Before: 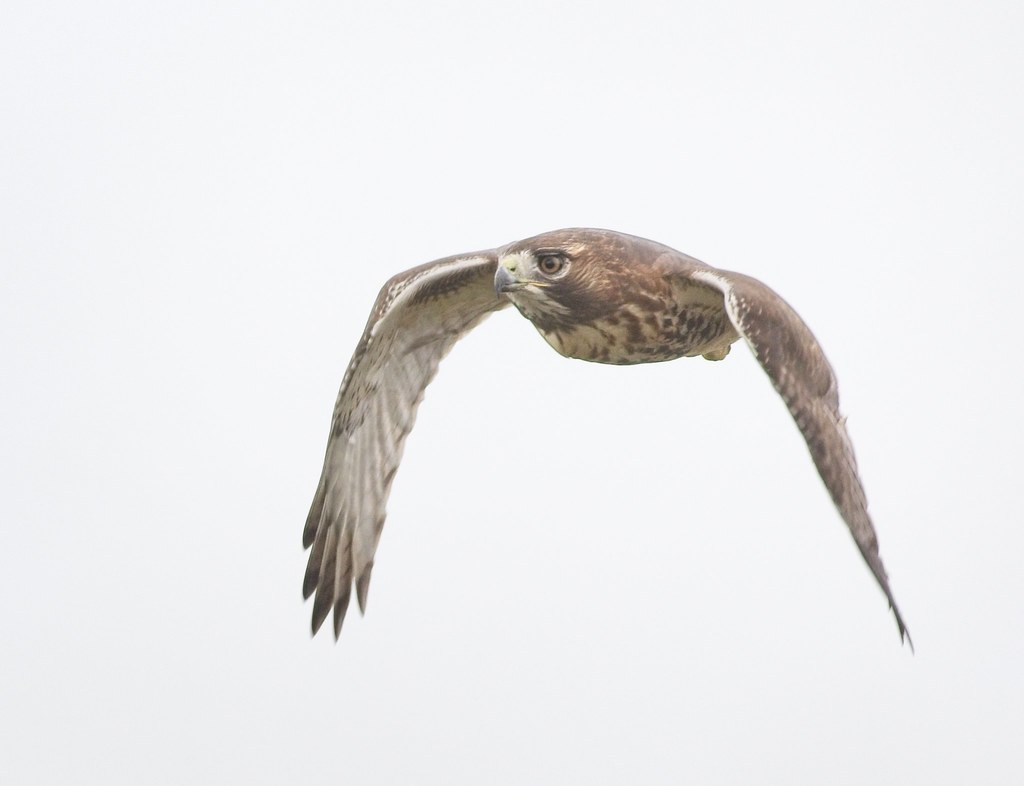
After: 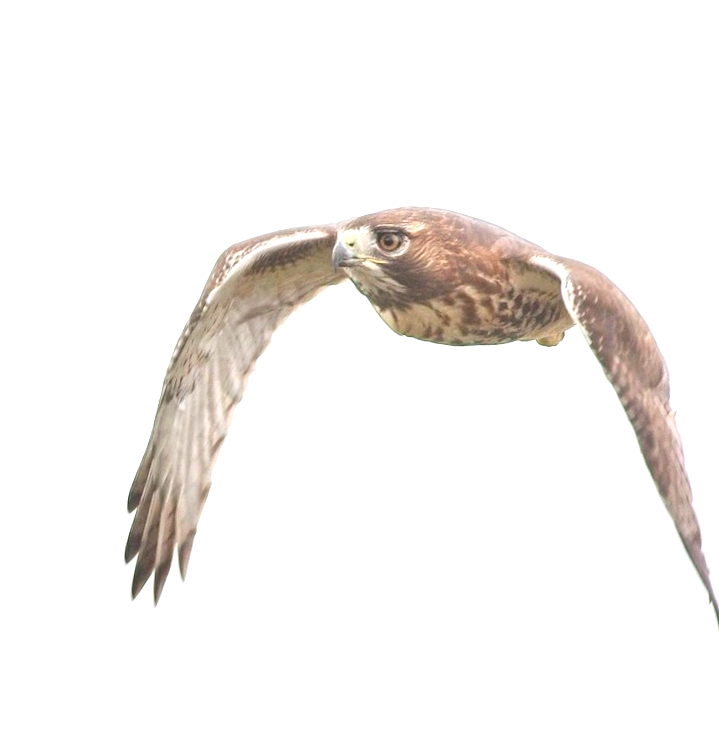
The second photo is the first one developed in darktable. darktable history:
crop and rotate: angle -3.04°, left 14.142%, top 0.035%, right 10.834%, bottom 0.067%
exposure: exposure 0.6 EV, compensate highlight preservation false
